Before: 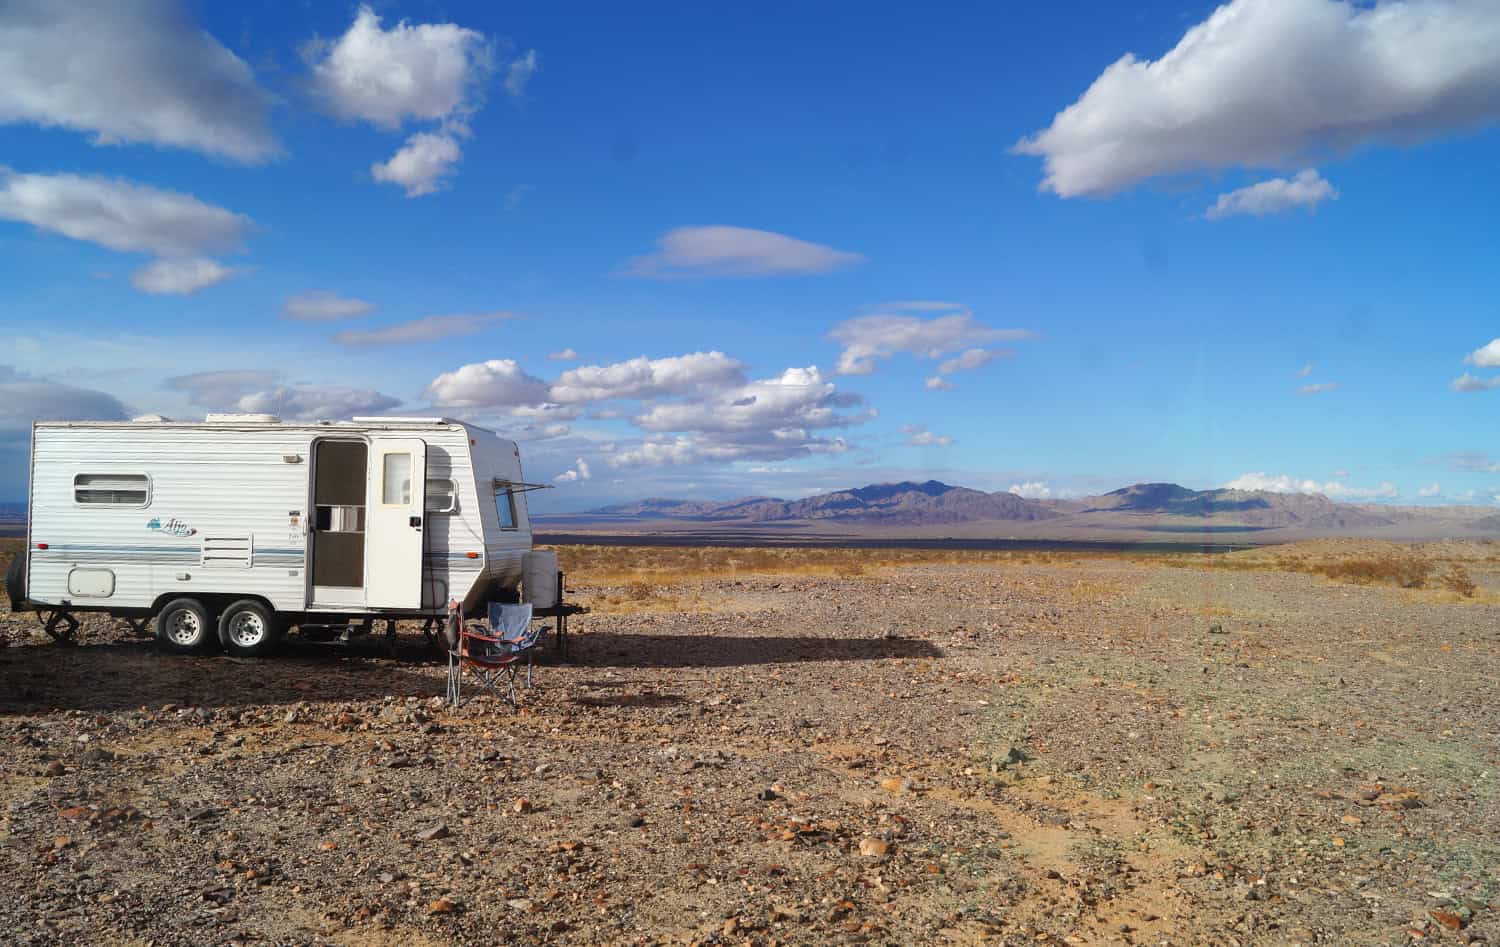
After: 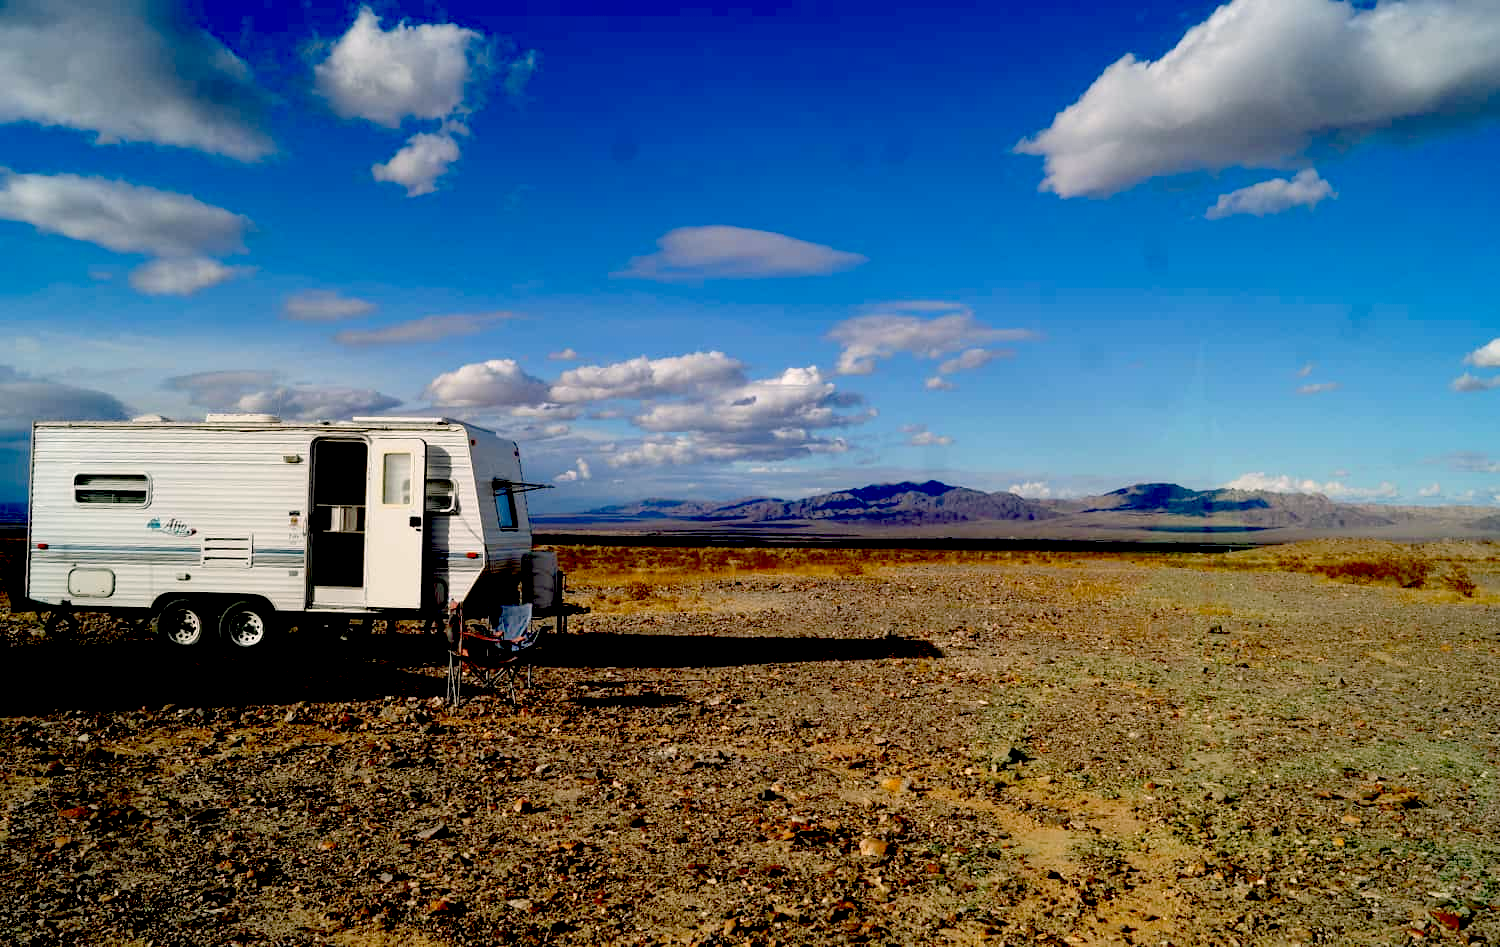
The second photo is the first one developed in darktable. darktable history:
color correction: highlights a* 4.41, highlights b* 4.97, shadows a* -7.21, shadows b* 4.87
exposure: black level correction 0.099, exposure -0.087 EV, compensate highlight preservation false
